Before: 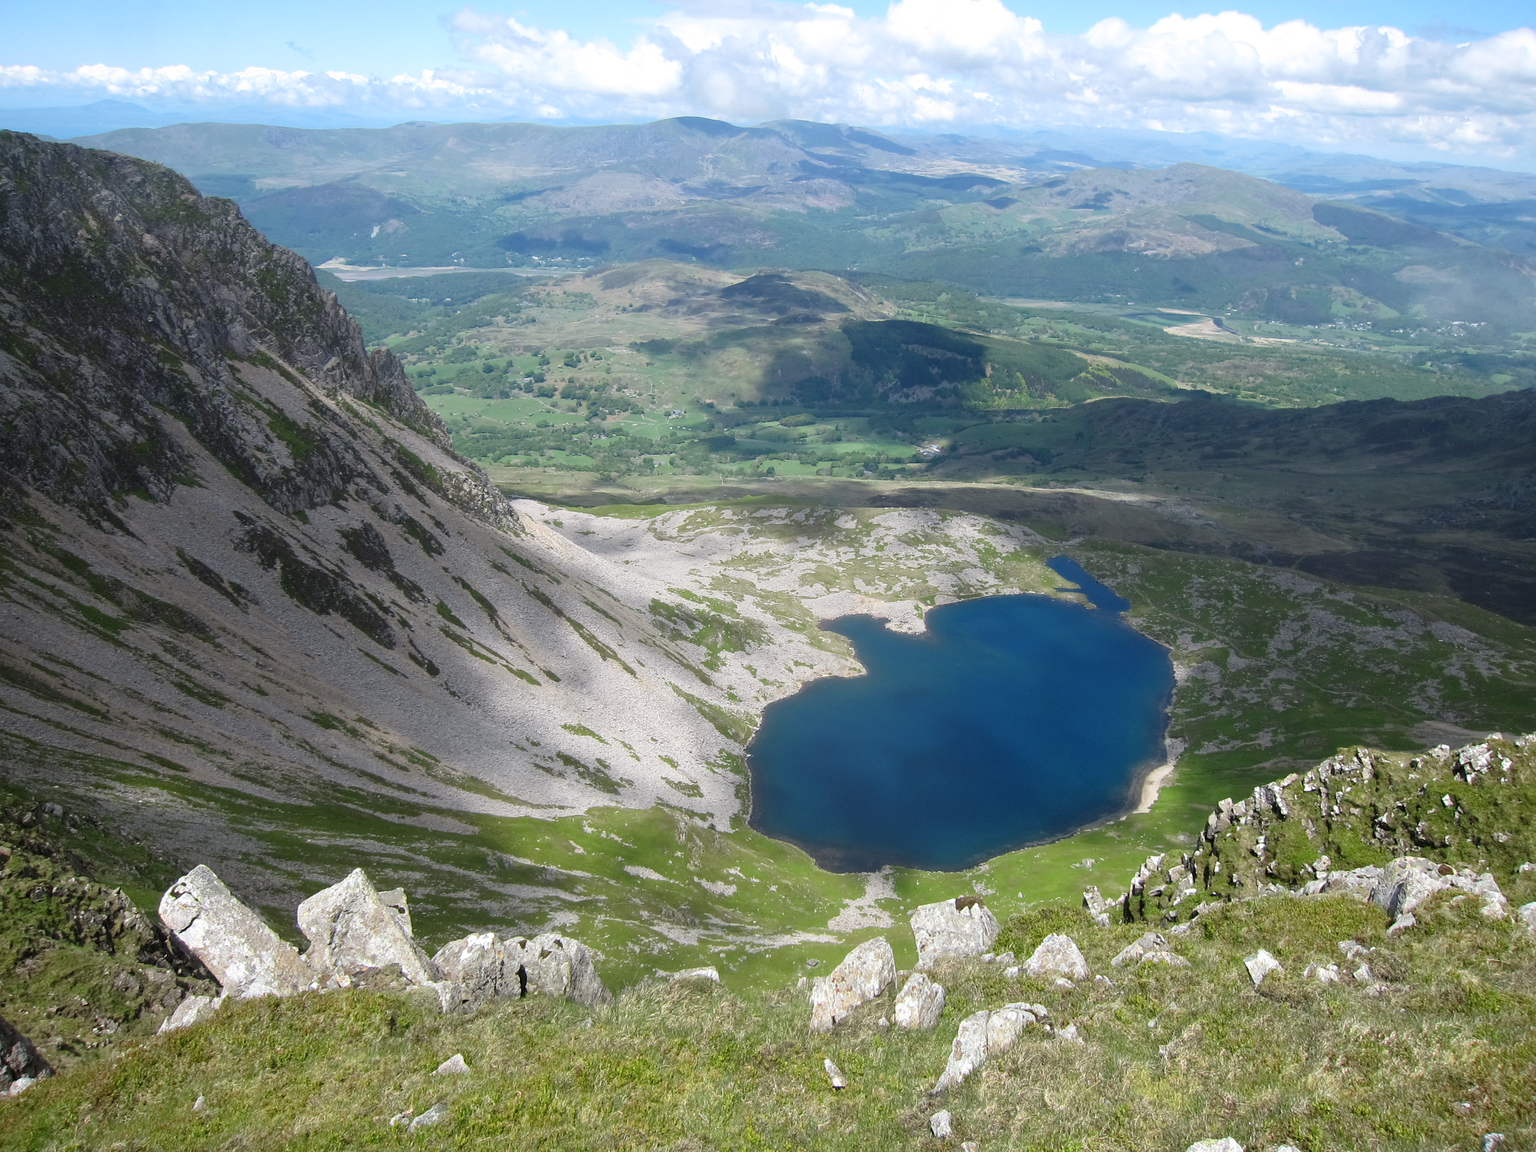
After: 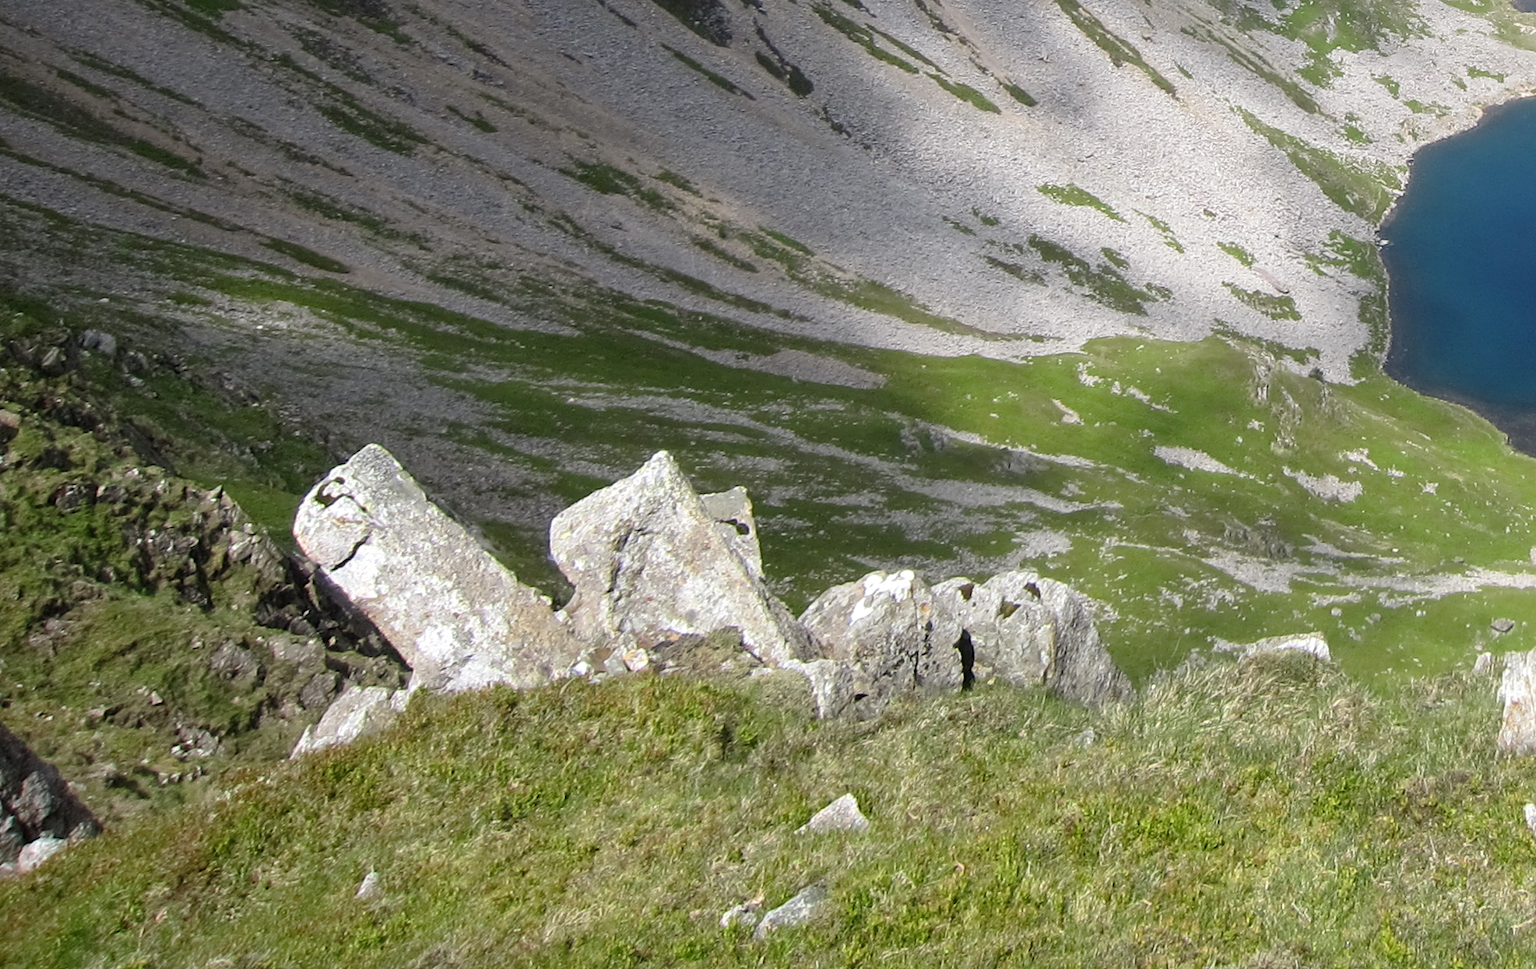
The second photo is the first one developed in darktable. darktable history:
crop and rotate: top 54.238%, right 45.892%, bottom 0.228%
levels: levels [0, 0.492, 0.984]
